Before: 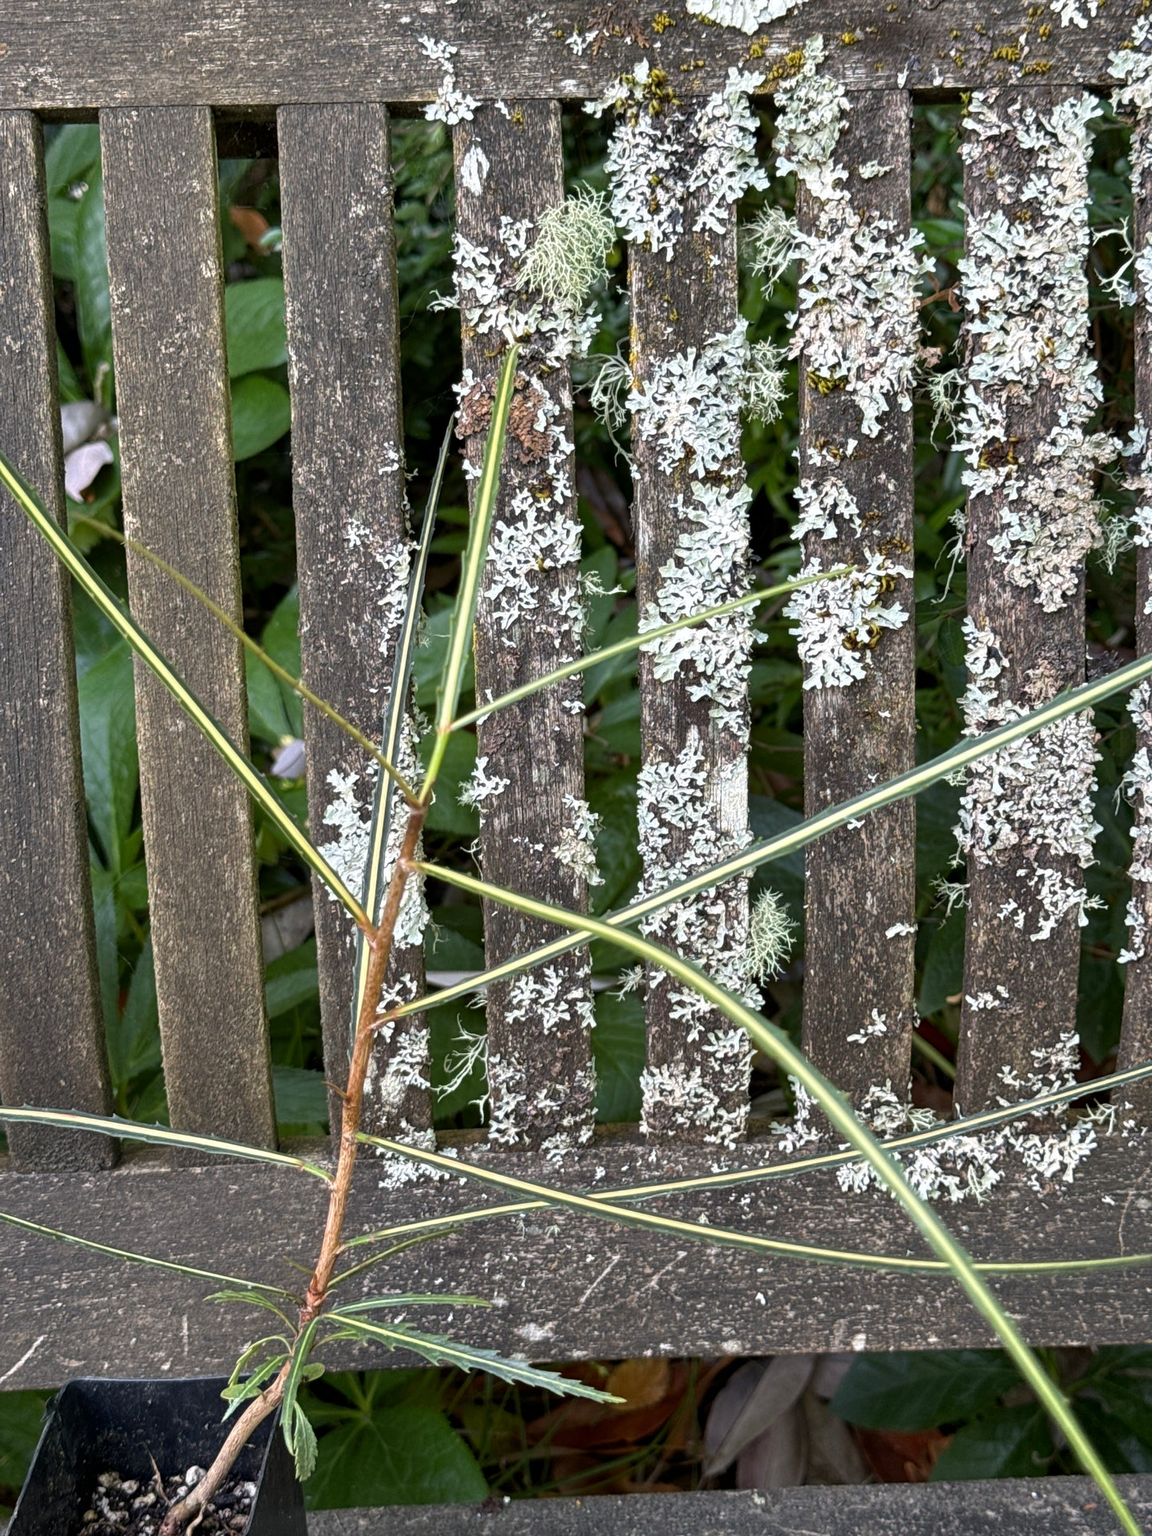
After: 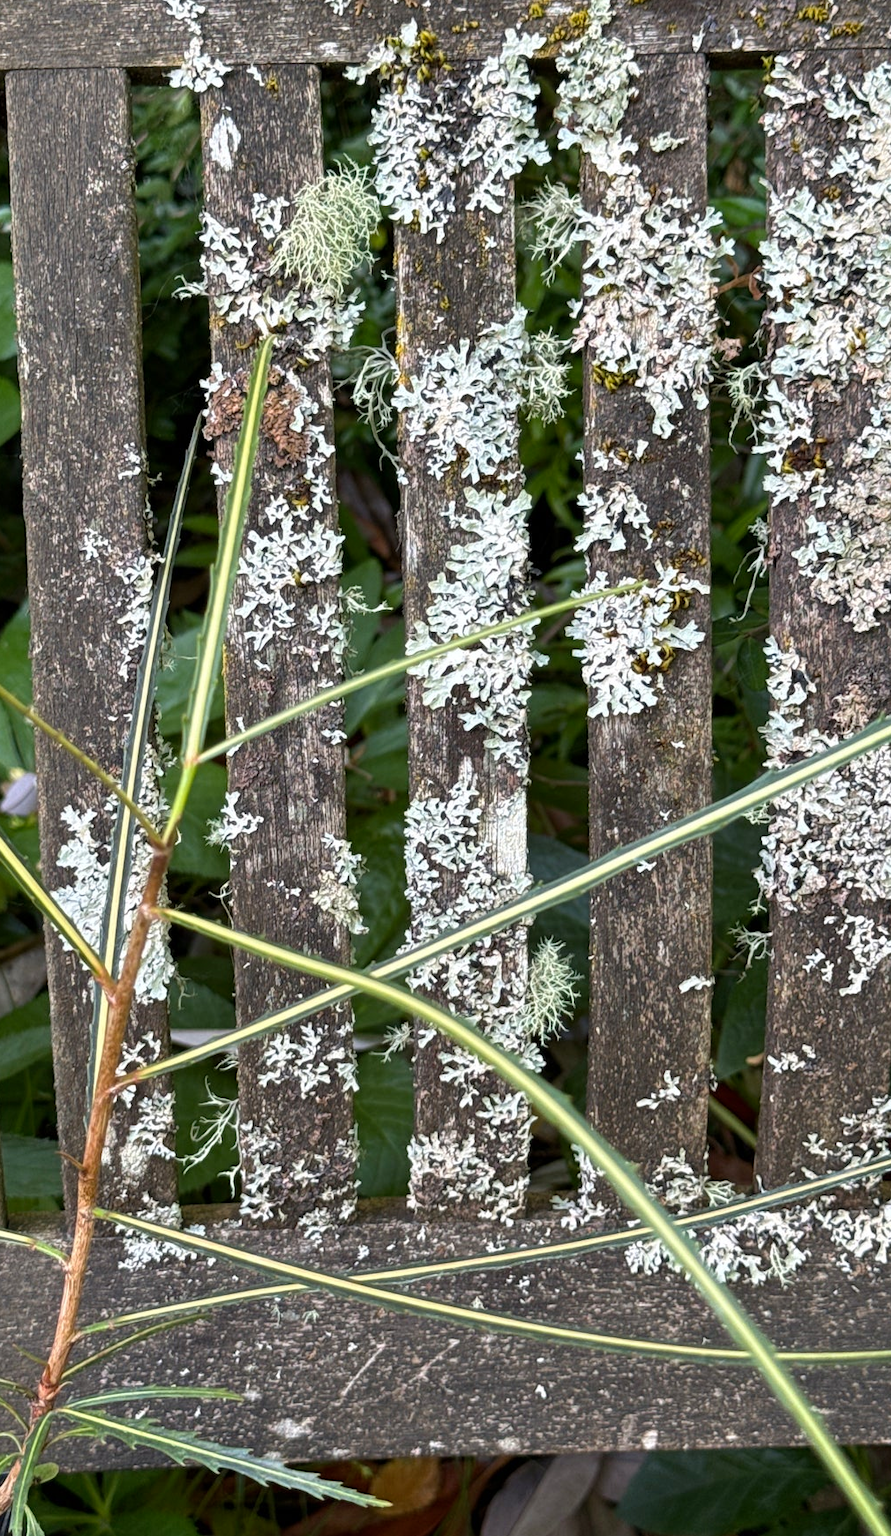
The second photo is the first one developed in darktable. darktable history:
crop and rotate: left 23.623%, top 2.739%, right 6.358%, bottom 6.879%
color balance rgb: perceptual saturation grading › global saturation 0.464%, global vibrance 20%
